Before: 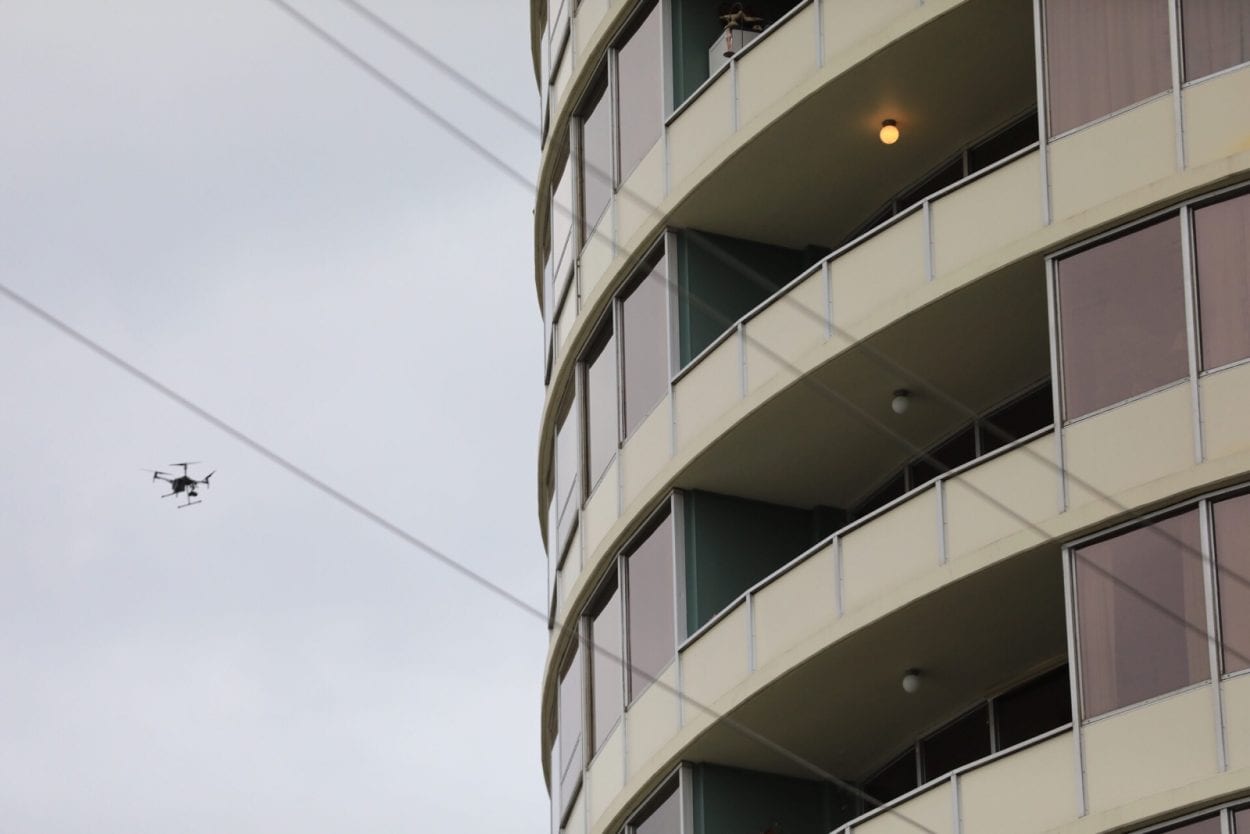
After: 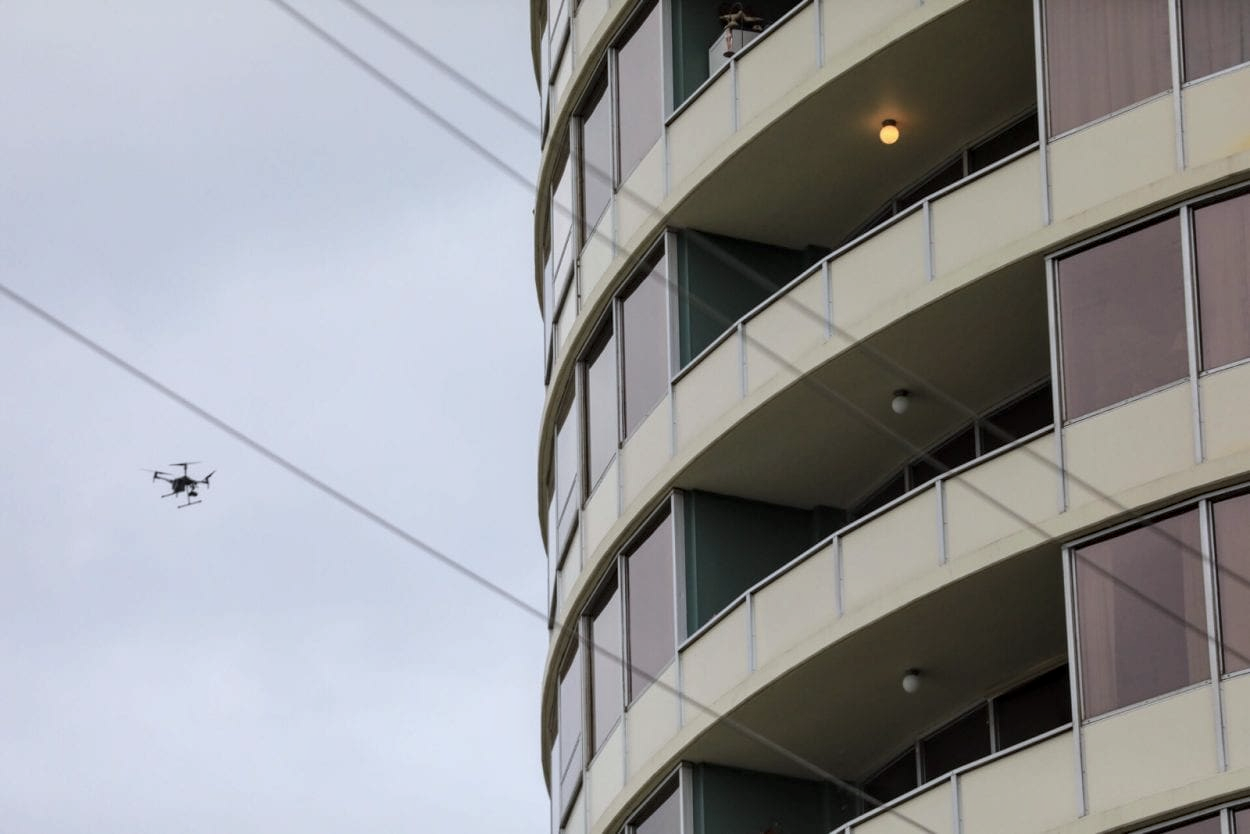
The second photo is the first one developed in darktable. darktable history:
local contrast: detail 130%
white balance: red 0.98, blue 1.034
